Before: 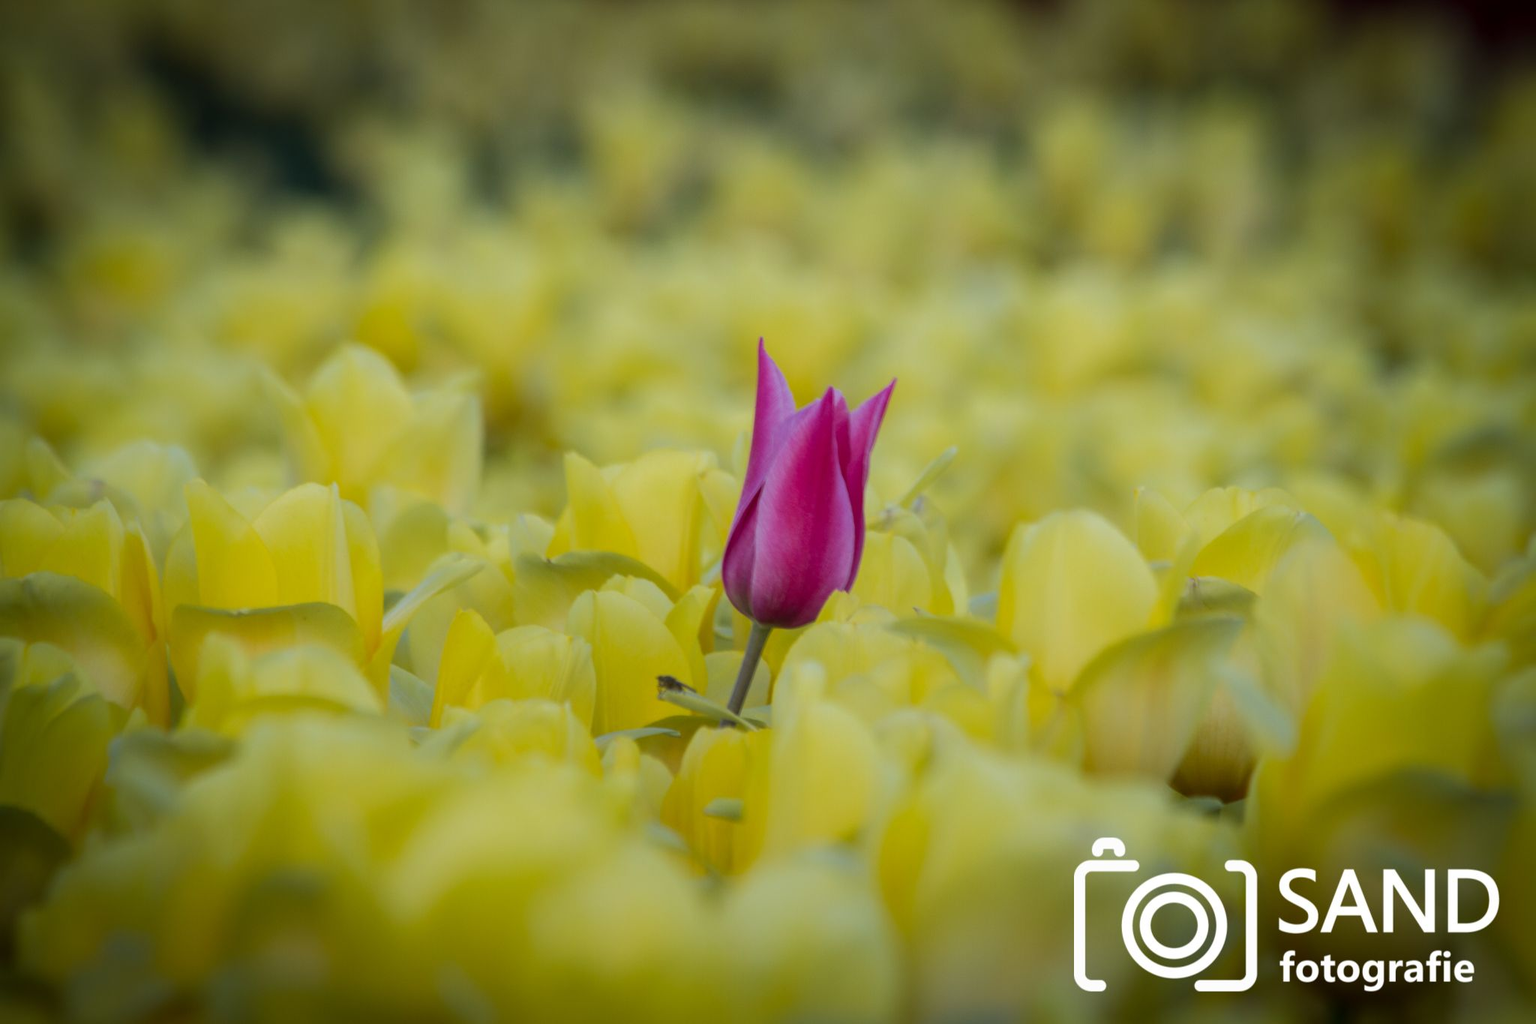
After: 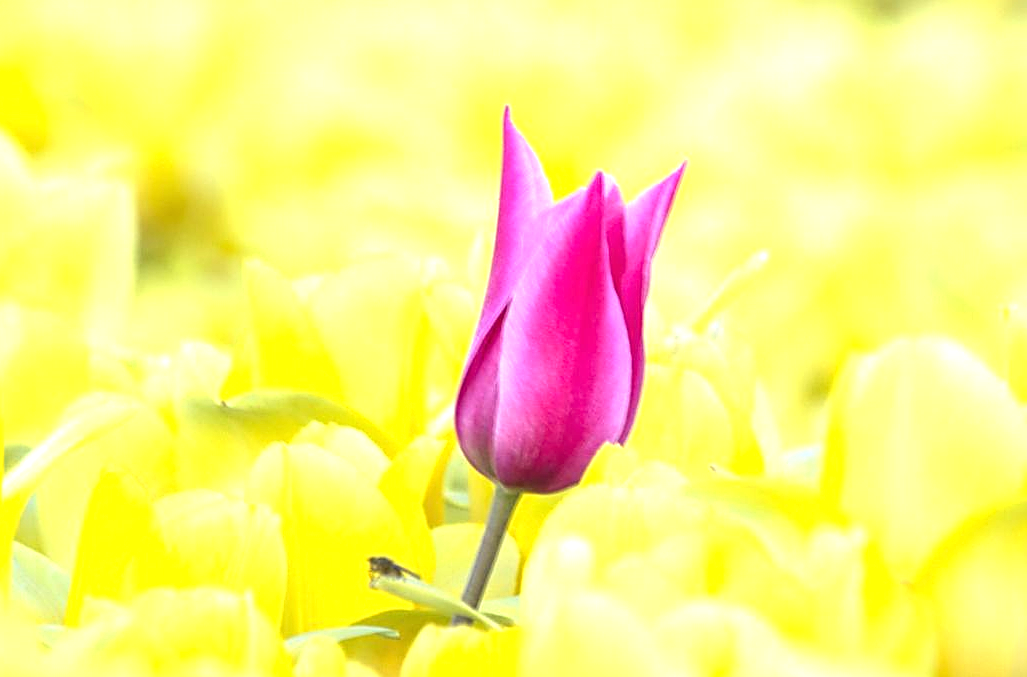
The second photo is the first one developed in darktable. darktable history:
exposure: black level correction 0, exposure 1.74 EV, compensate exposure bias true, compensate highlight preservation false
crop: left 24.826%, top 25.219%, right 25.006%, bottom 25.168%
sharpen: amount 0.742
